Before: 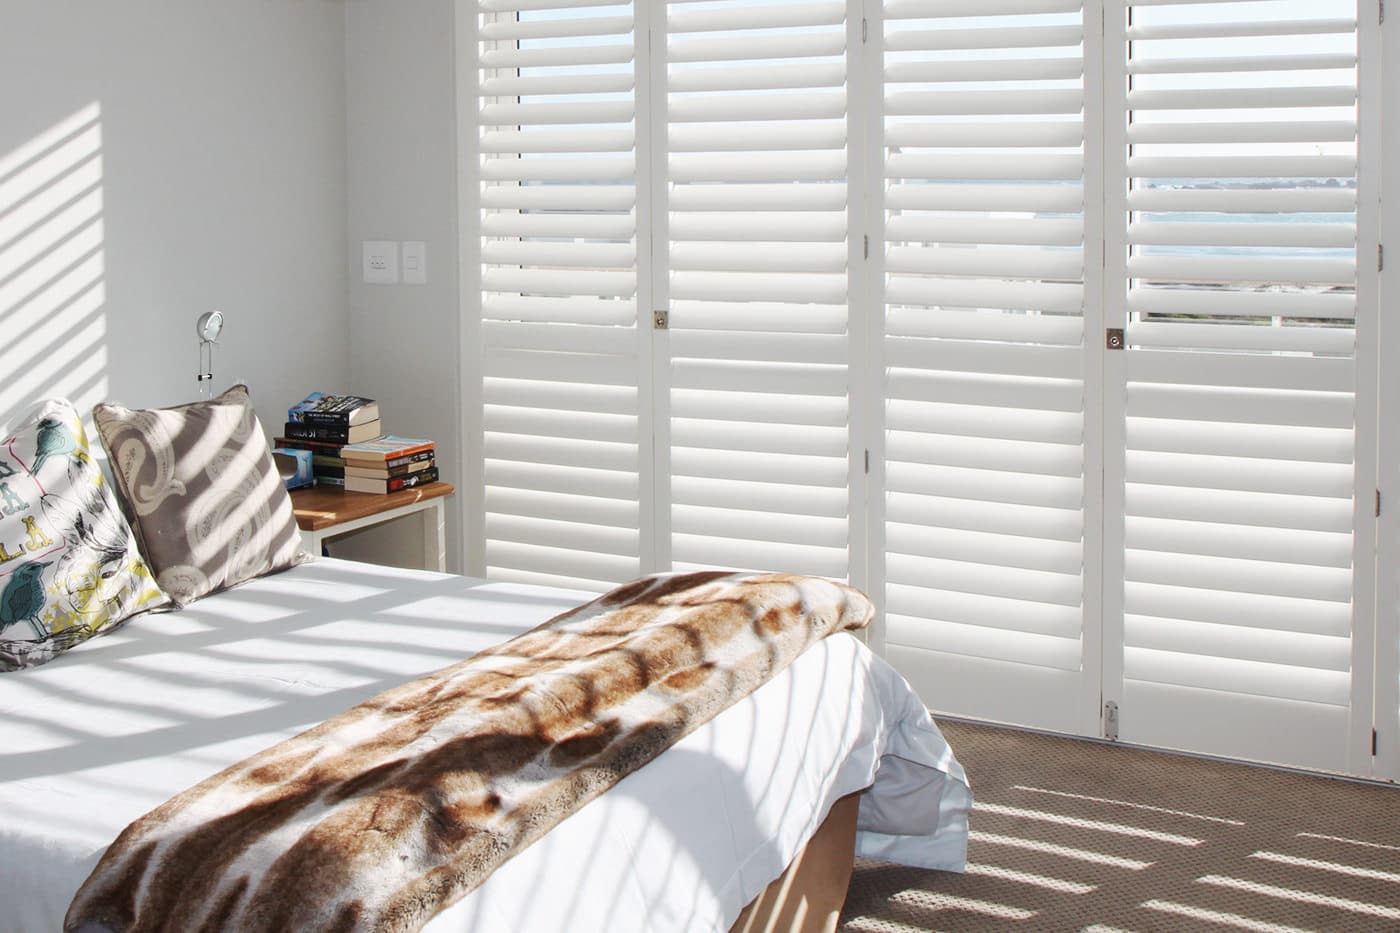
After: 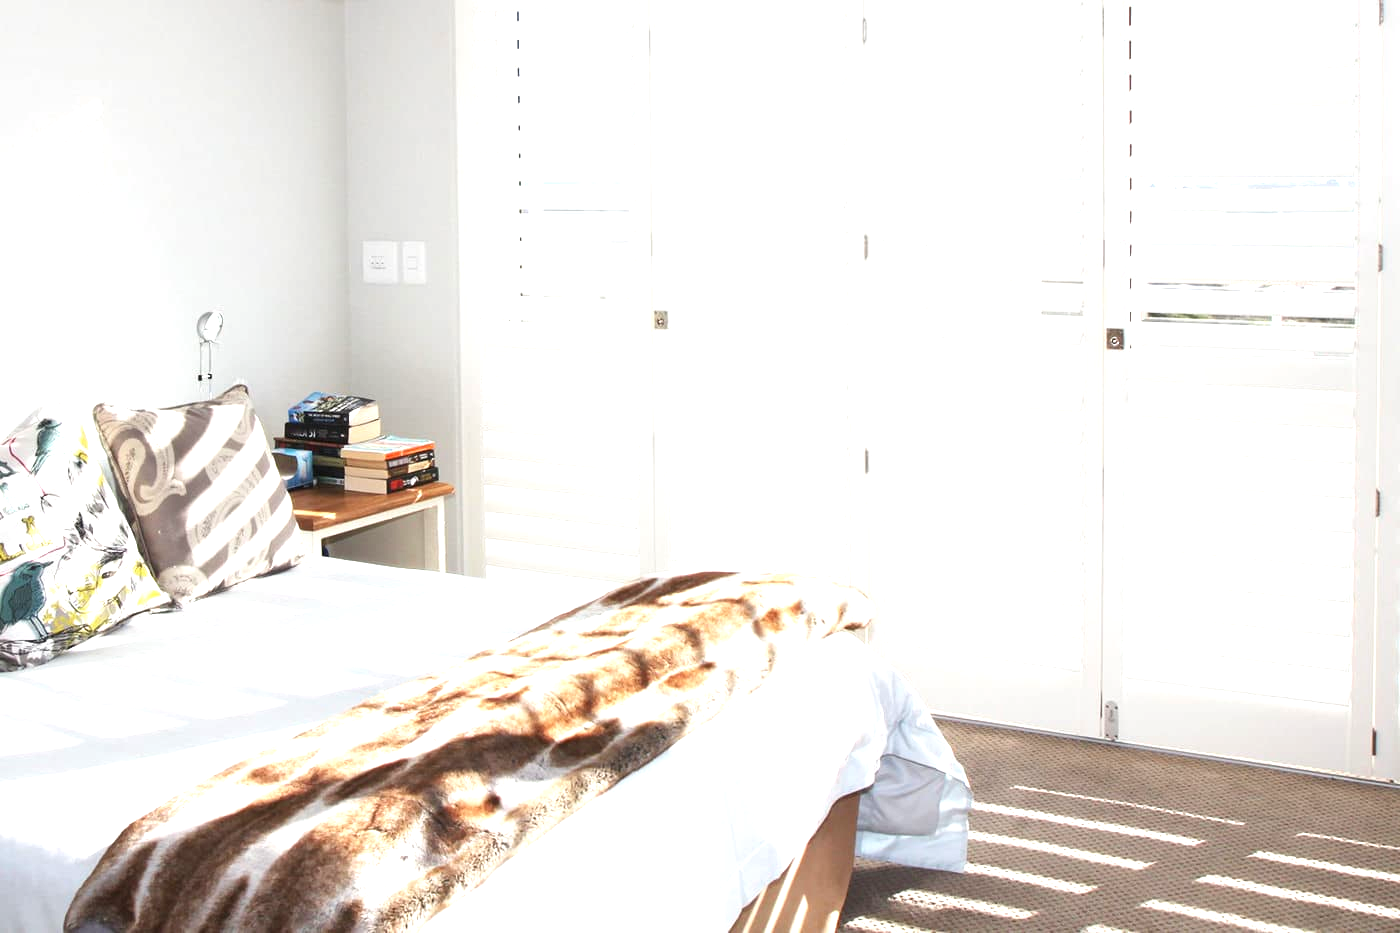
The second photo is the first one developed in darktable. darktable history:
exposure: black level correction 0, exposure 1.107 EV, compensate exposure bias true, compensate highlight preservation false
